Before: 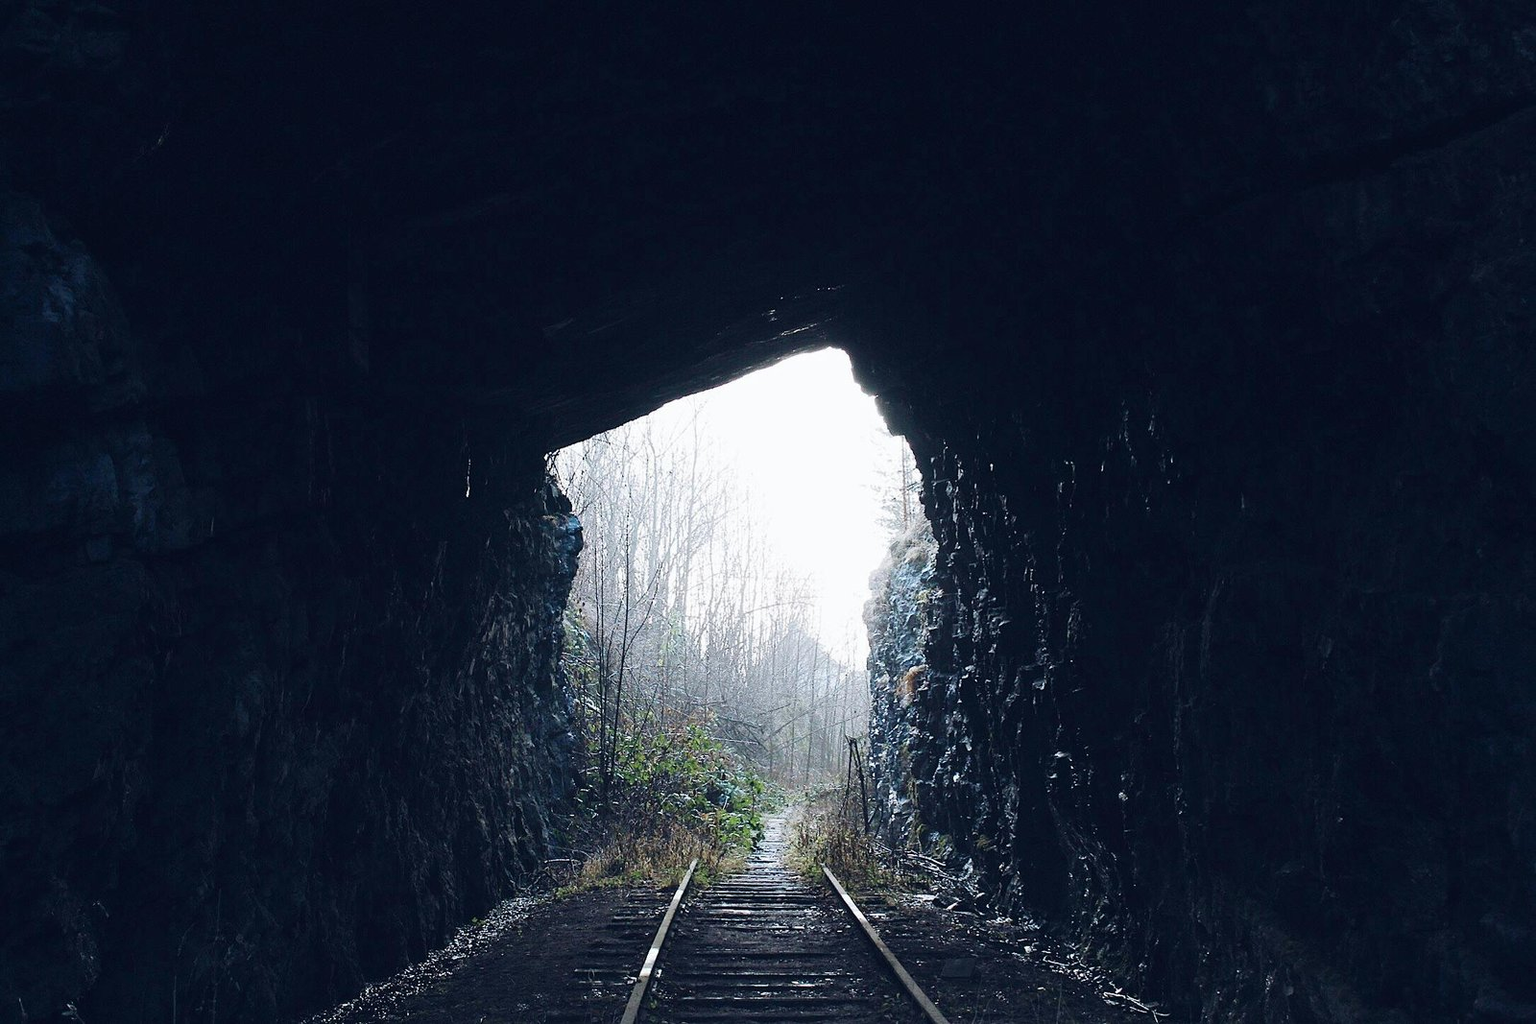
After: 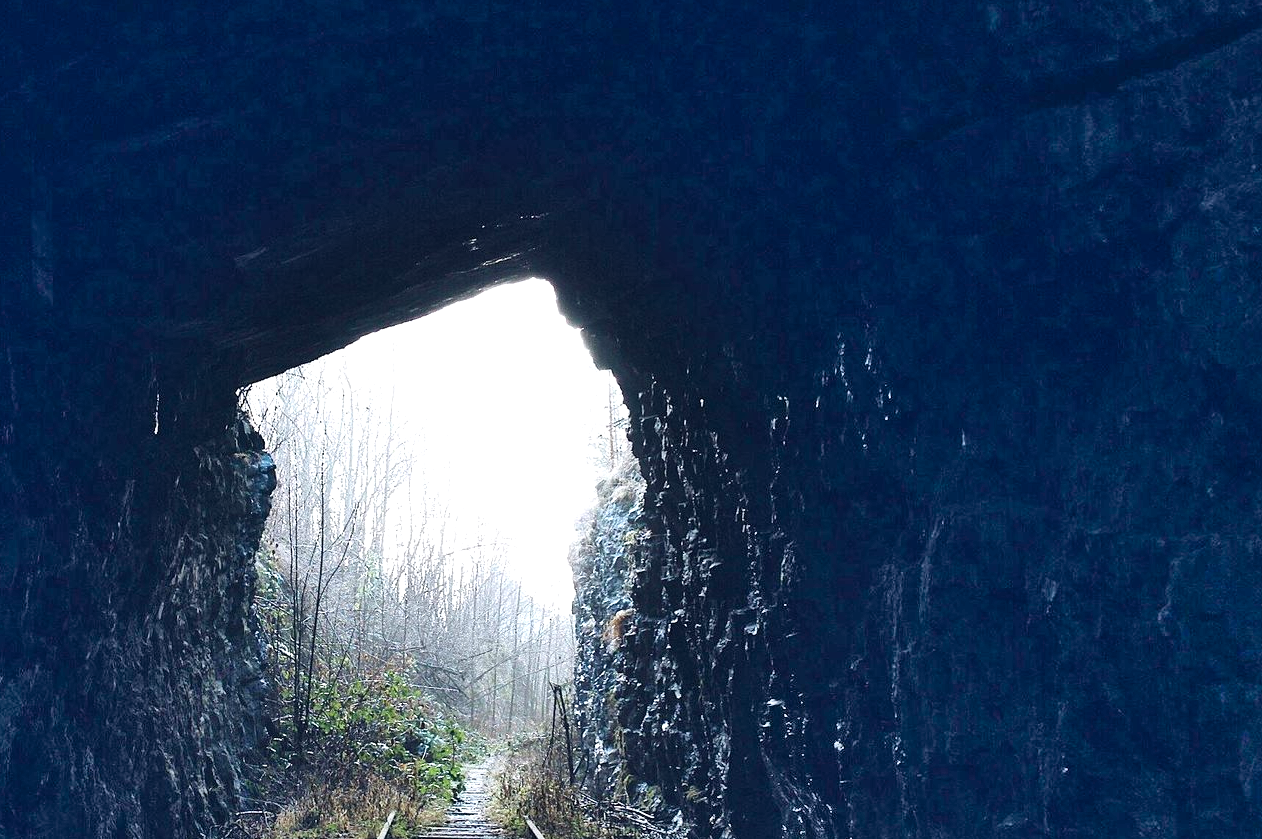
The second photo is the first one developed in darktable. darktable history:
exposure: black level correction 0.001, exposure 0.5 EV, compensate exposure bias true, compensate highlight preservation false
crop and rotate: left 20.74%, top 7.912%, right 0.375%, bottom 13.378%
shadows and highlights: shadows 60, highlights -60.23, soften with gaussian
